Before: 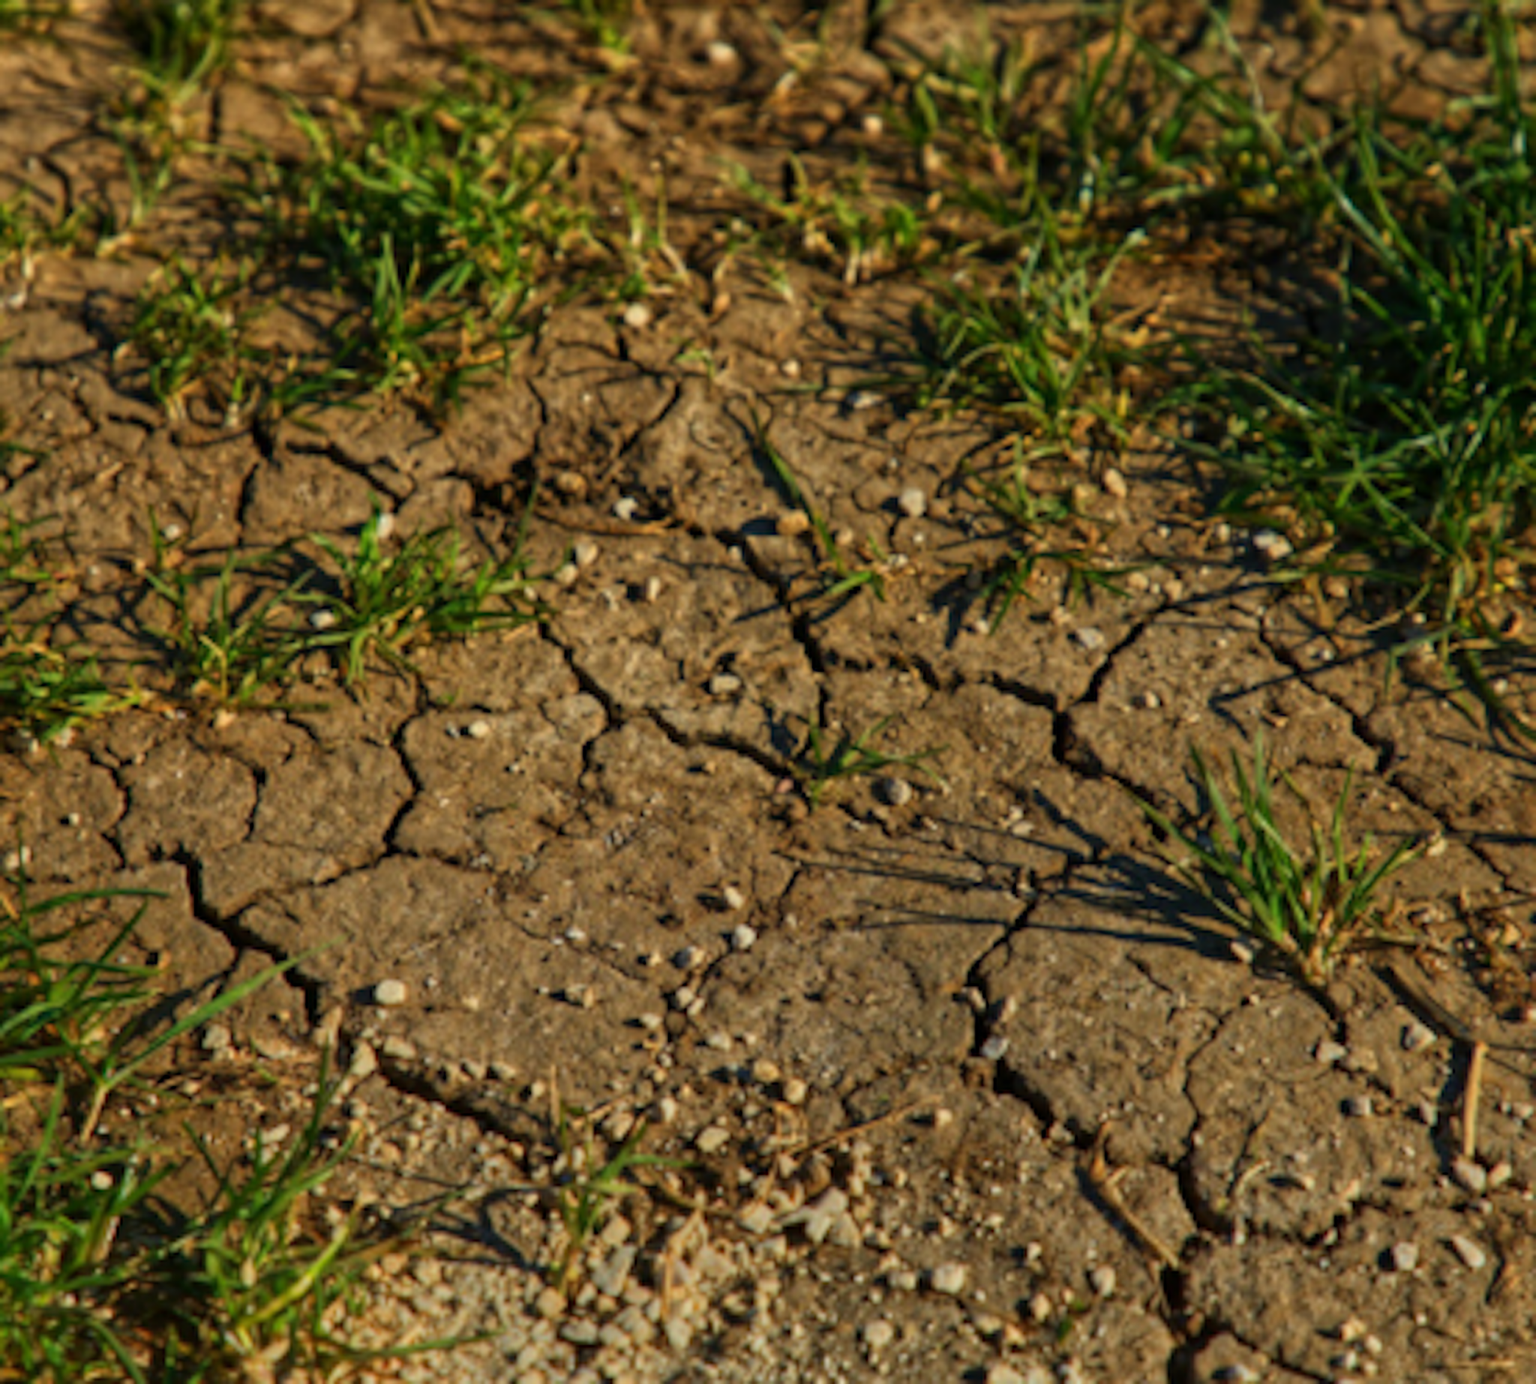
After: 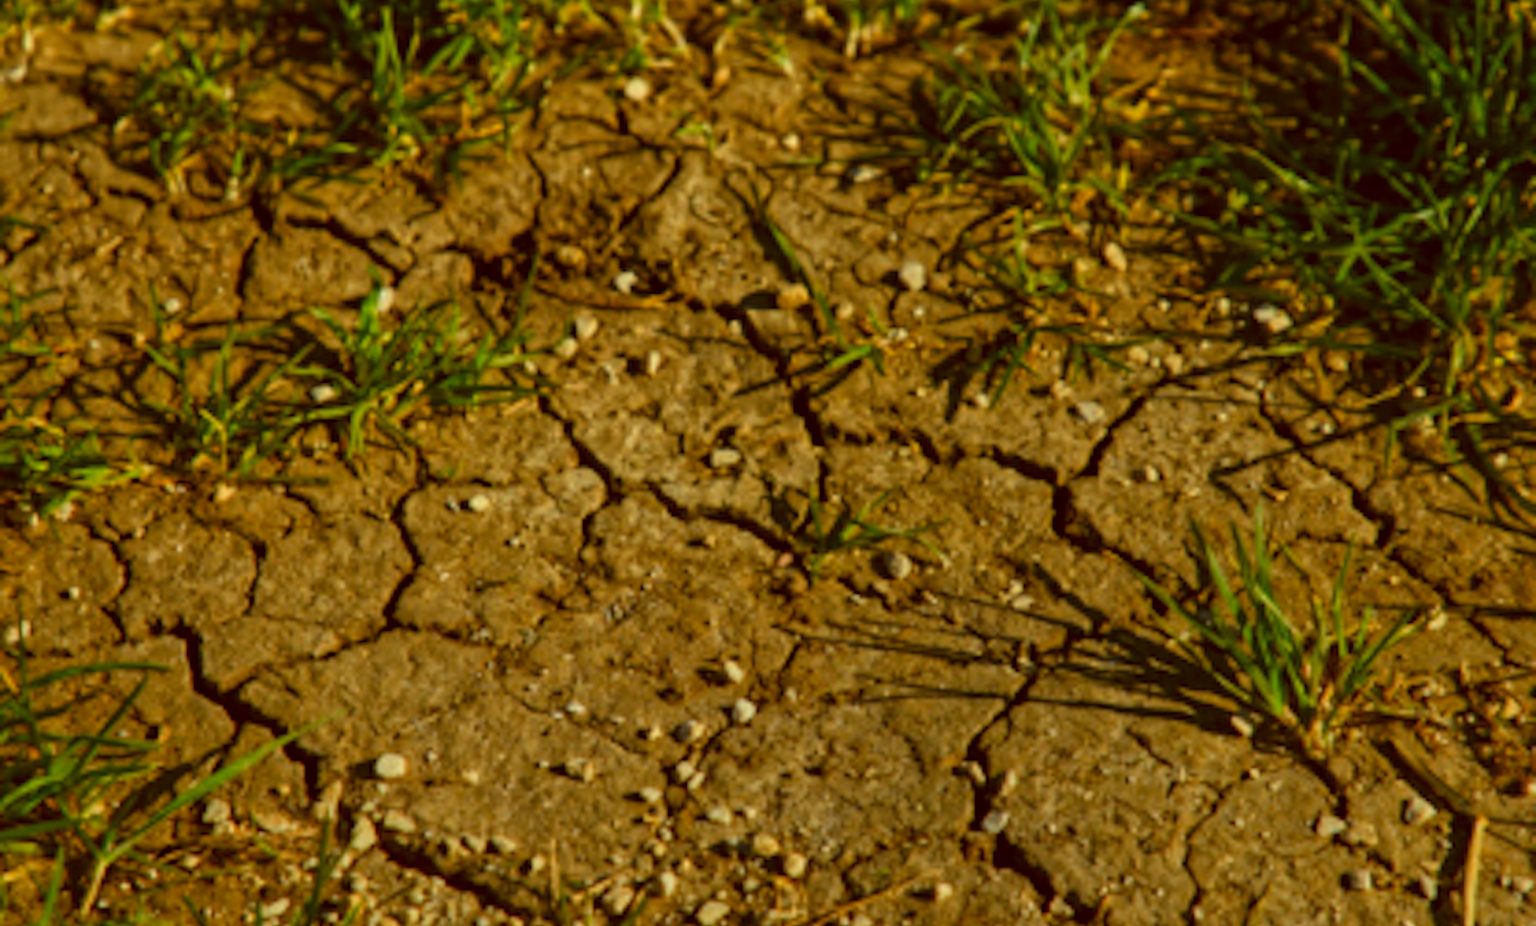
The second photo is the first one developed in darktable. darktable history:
crop: top 16.361%, bottom 16.704%
color correction: highlights a* -5.54, highlights b* 9.8, shadows a* 9.72, shadows b* 24.89
